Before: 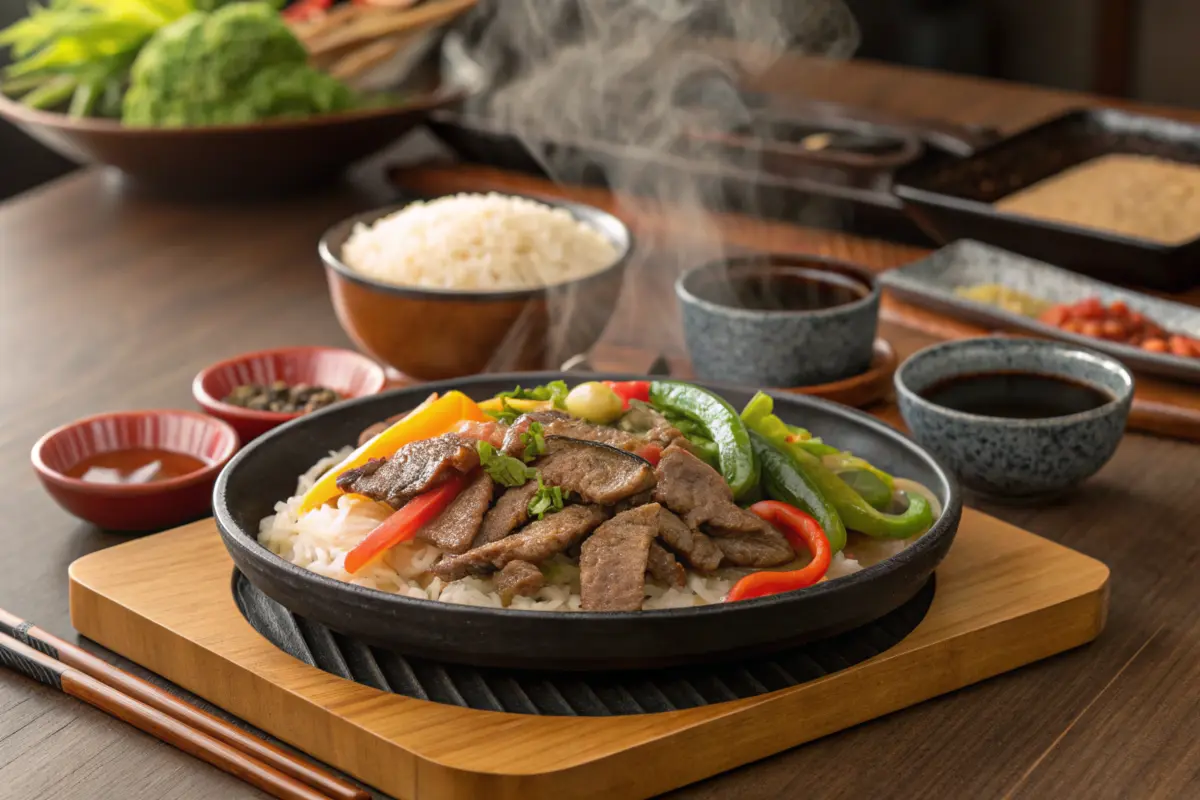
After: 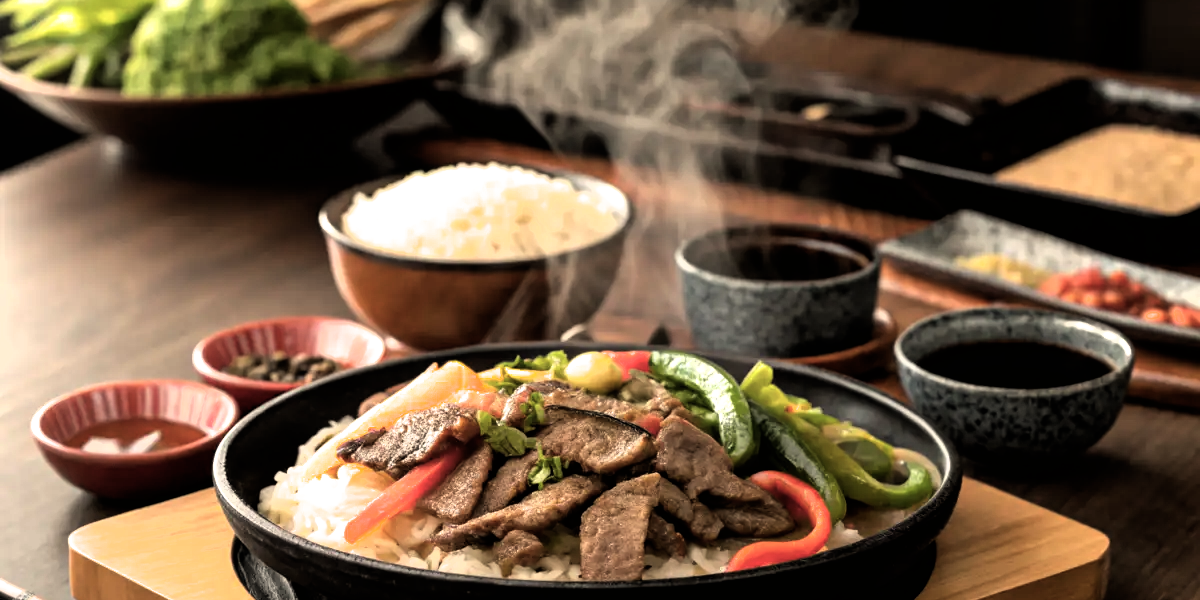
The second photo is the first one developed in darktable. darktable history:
filmic rgb: black relative exposure -8.2 EV, white relative exposure 2.2 EV, threshold 3 EV, hardness 7.11, latitude 85.74%, contrast 1.696, highlights saturation mix -4%, shadows ↔ highlights balance -2.69%, color science v5 (2021), contrast in shadows safe, contrast in highlights safe, enable highlight reconstruction true
white balance: red 1.045, blue 0.932
crop: top 3.857%, bottom 21.132%
